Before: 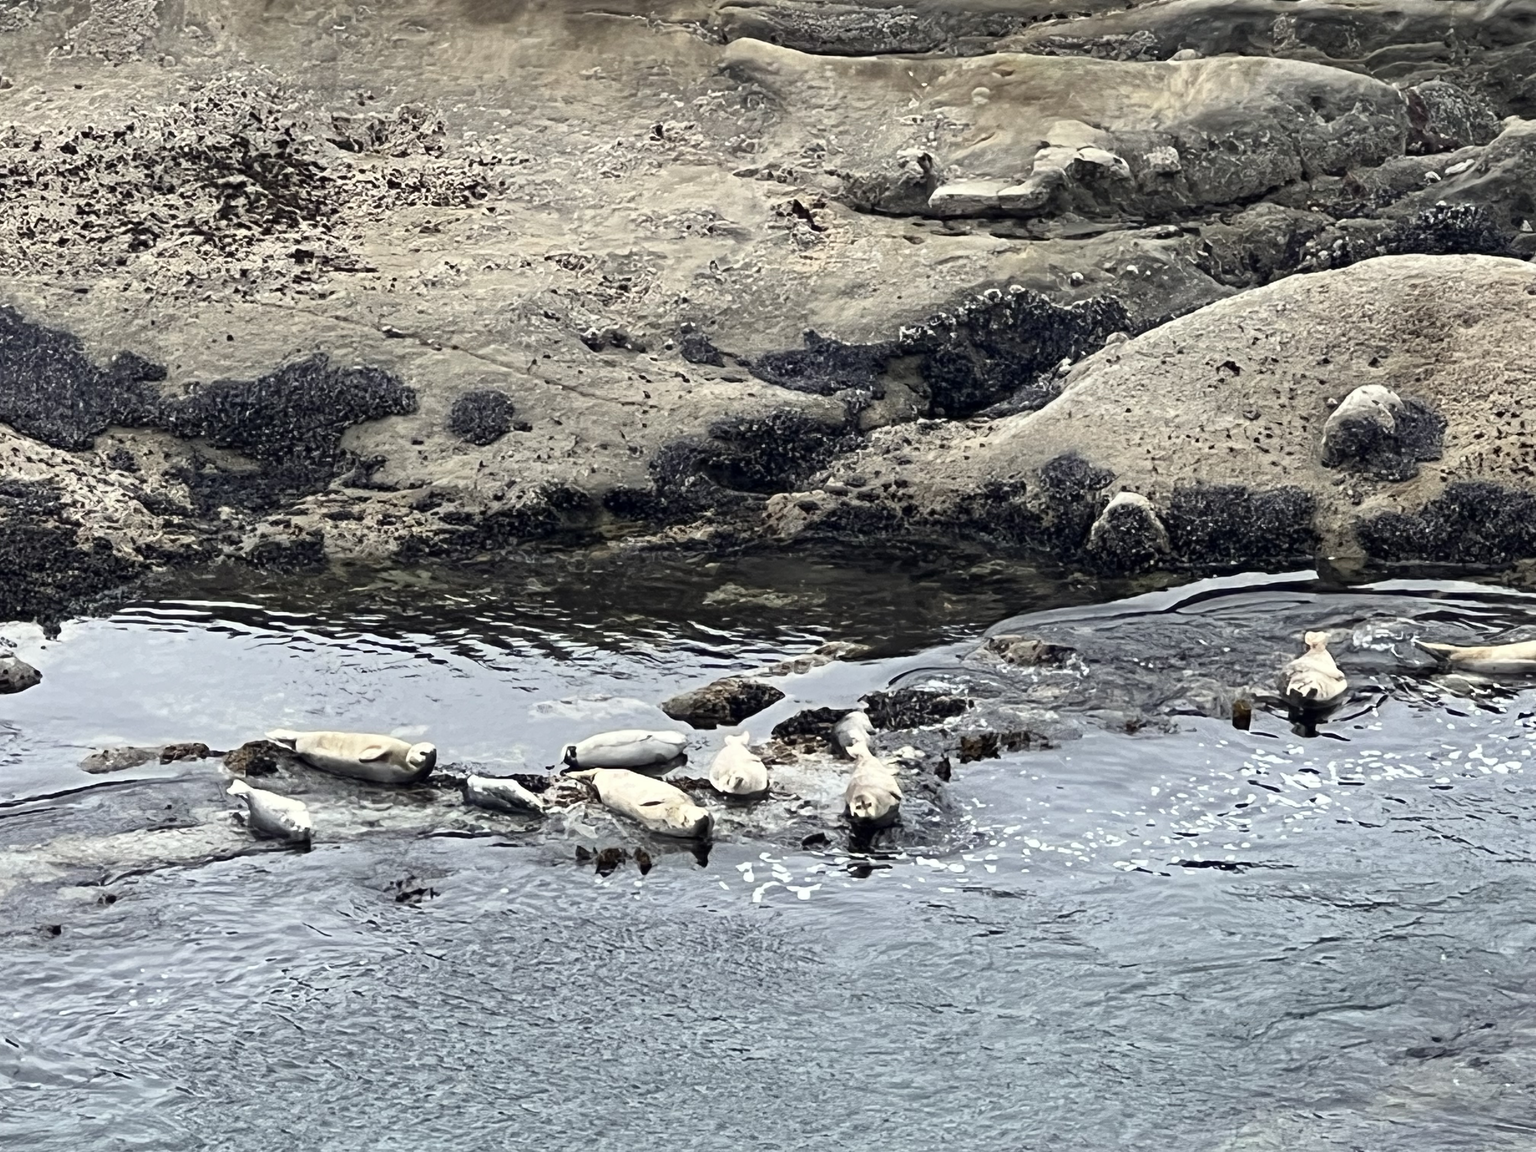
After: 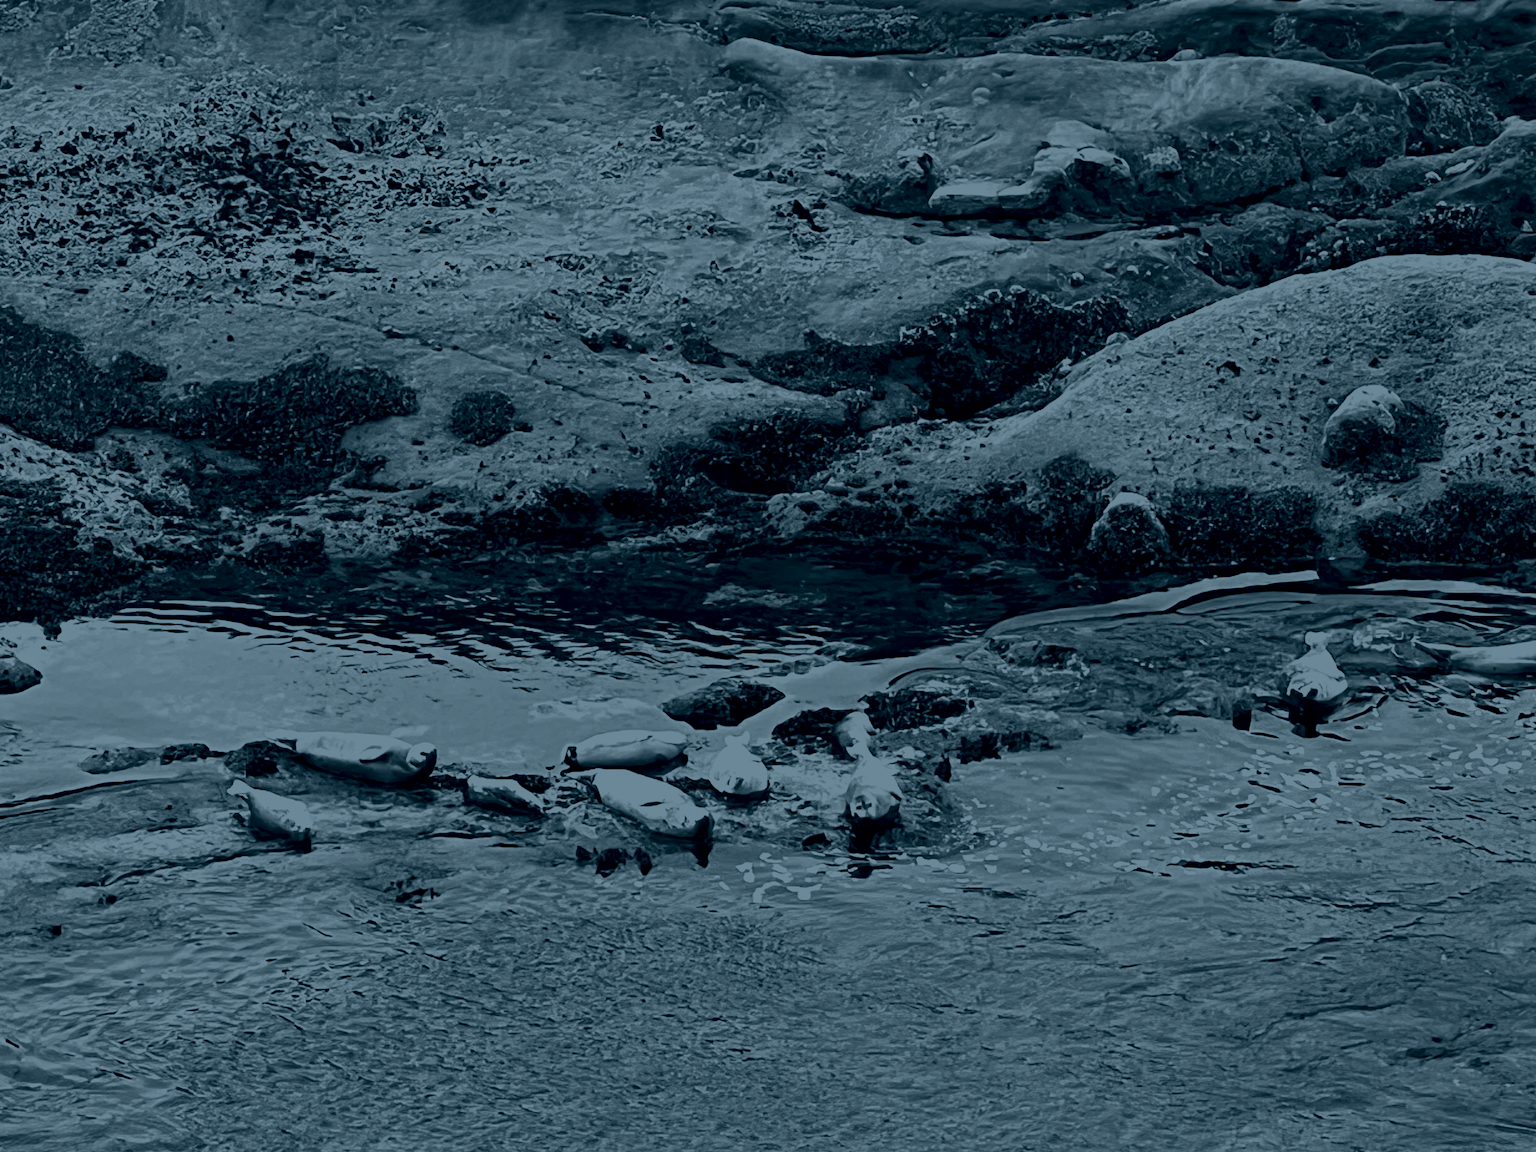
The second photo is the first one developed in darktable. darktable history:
white balance: red 0.924, blue 1.095
colorize: hue 194.4°, saturation 29%, source mix 61.75%, lightness 3.98%, version 1
velvia: on, module defaults
shadows and highlights: shadows 37.27, highlights -28.18, soften with gaussian
tone equalizer: -8 EV -0.417 EV, -7 EV -0.389 EV, -6 EV -0.333 EV, -5 EV -0.222 EV, -3 EV 0.222 EV, -2 EV 0.333 EV, -1 EV 0.389 EV, +0 EV 0.417 EV, edges refinement/feathering 500, mask exposure compensation -1.57 EV, preserve details no
base curve: preserve colors none
